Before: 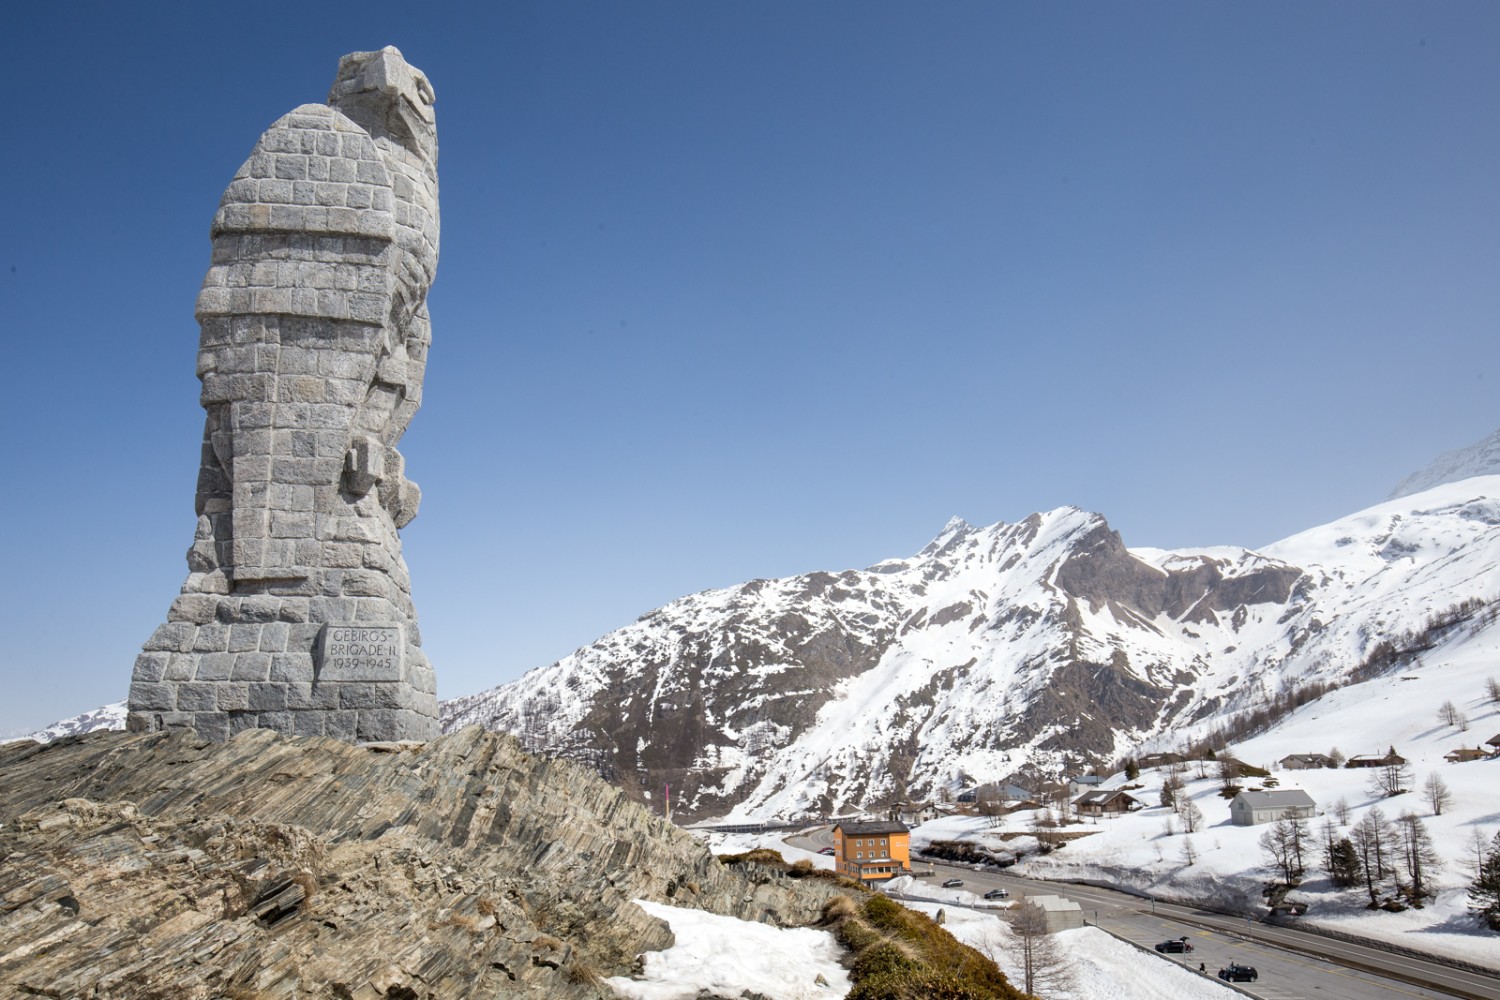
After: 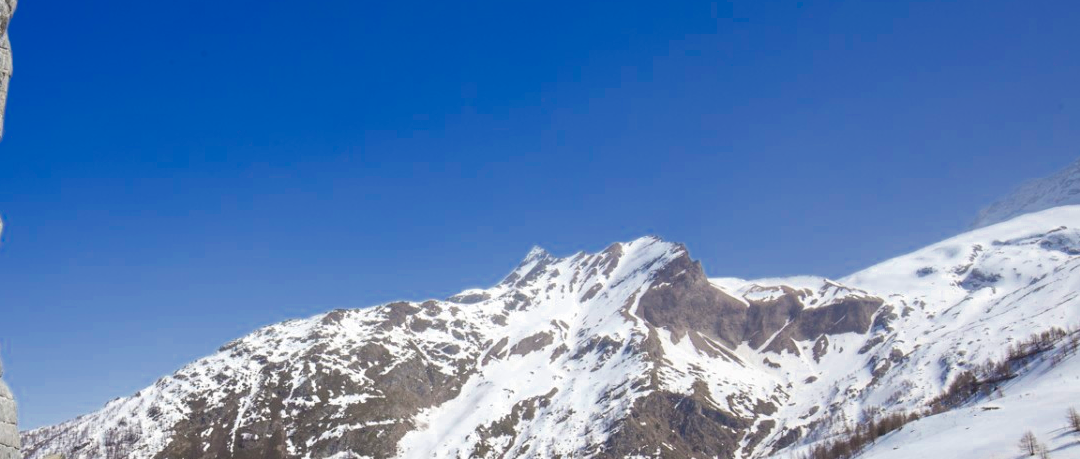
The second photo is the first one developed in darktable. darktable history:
color zones: curves: ch0 [(0, 0.553) (0.123, 0.58) (0.23, 0.419) (0.468, 0.155) (0.605, 0.132) (0.723, 0.063) (0.833, 0.172) (0.921, 0.468)]; ch1 [(0.025, 0.645) (0.229, 0.584) (0.326, 0.551) (0.537, 0.446) (0.599, 0.911) (0.708, 1) (0.805, 0.944)]; ch2 [(0.086, 0.468) (0.254, 0.464) (0.638, 0.564) (0.702, 0.592) (0.768, 0.564)]
crop and rotate: left 27.938%, top 27.046%, bottom 27.046%
